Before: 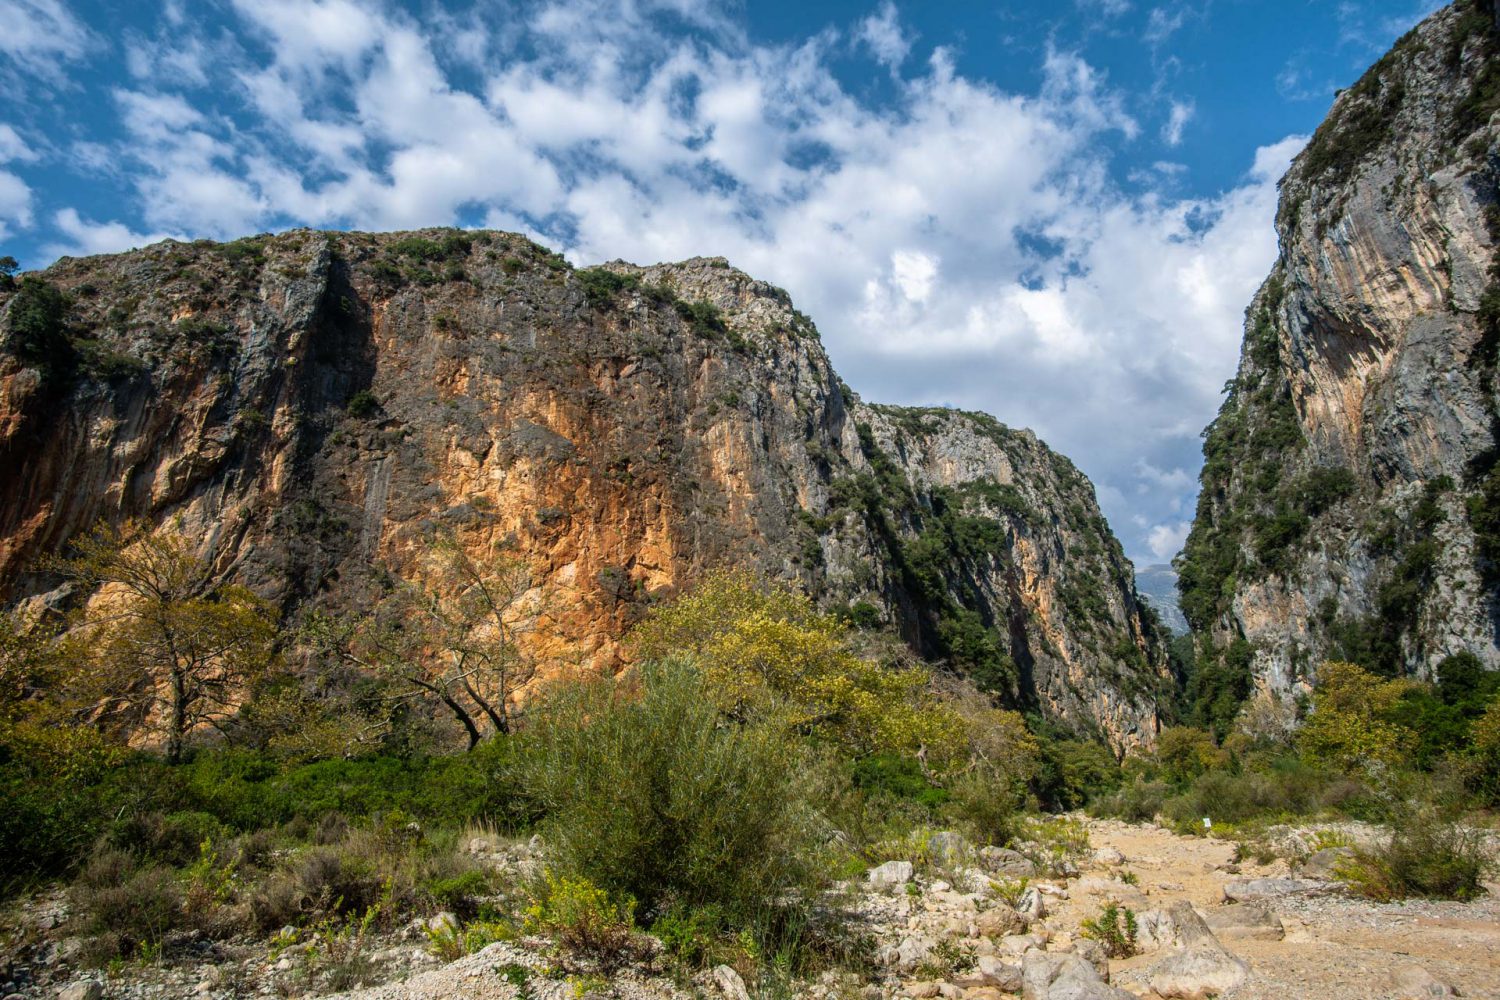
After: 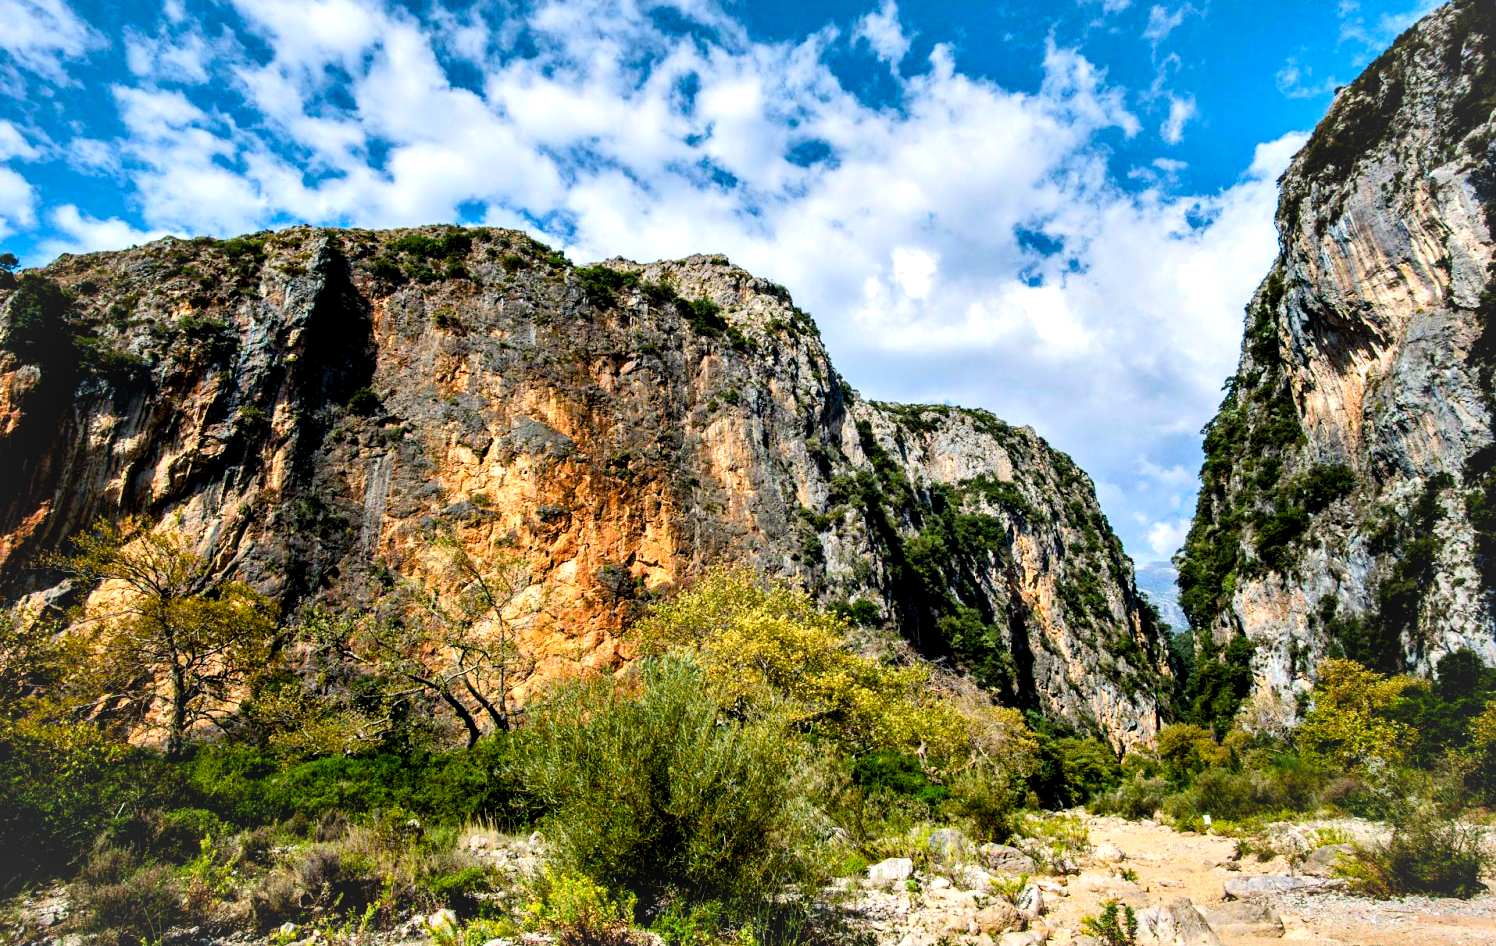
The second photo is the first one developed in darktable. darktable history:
crop: top 0.303%, right 0.263%, bottom 5.054%
tone equalizer: smoothing diameter 2.16%, edges refinement/feathering 16.54, mask exposure compensation -1.57 EV, filter diffusion 5
contrast equalizer: y [[0.6 ×6], [0.55 ×6], [0 ×6], [0 ×6], [0 ×6]]
tone curve: curves: ch0 [(0, 0) (0.091, 0.066) (0.184, 0.16) (0.491, 0.519) (0.748, 0.765) (1, 0.919)]; ch1 [(0, 0) (0.179, 0.173) (0.322, 0.32) (0.424, 0.424) (0.502, 0.5) (0.56, 0.575) (0.631, 0.675) (0.777, 0.806) (1, 1)]; ch2 [(0, 0) (0.434, 0.447) (0.497, 0.498) (0.539, 0.566) (0.676, 0.691) (1, 1)], color space Lab, linked channels, preserve colors none
exposure: exposure 0.569 EV, compensate exposure bias true, compensate highlight preservation false
color balance rgb: shadows lift › chroma 0.829%, shadows lift › hue 111.9°, global offset › luminance -0.47%, perceptual saturation grading › global saturation 15.71%, perceptual saturation grading › highlights -19.252%, perceptual saturation grading › shadows 20.395%, global vibrance 20%
vignetting: fall-off radius 69.48%, brightness 0.033, saturation 0, automatic ratio true
